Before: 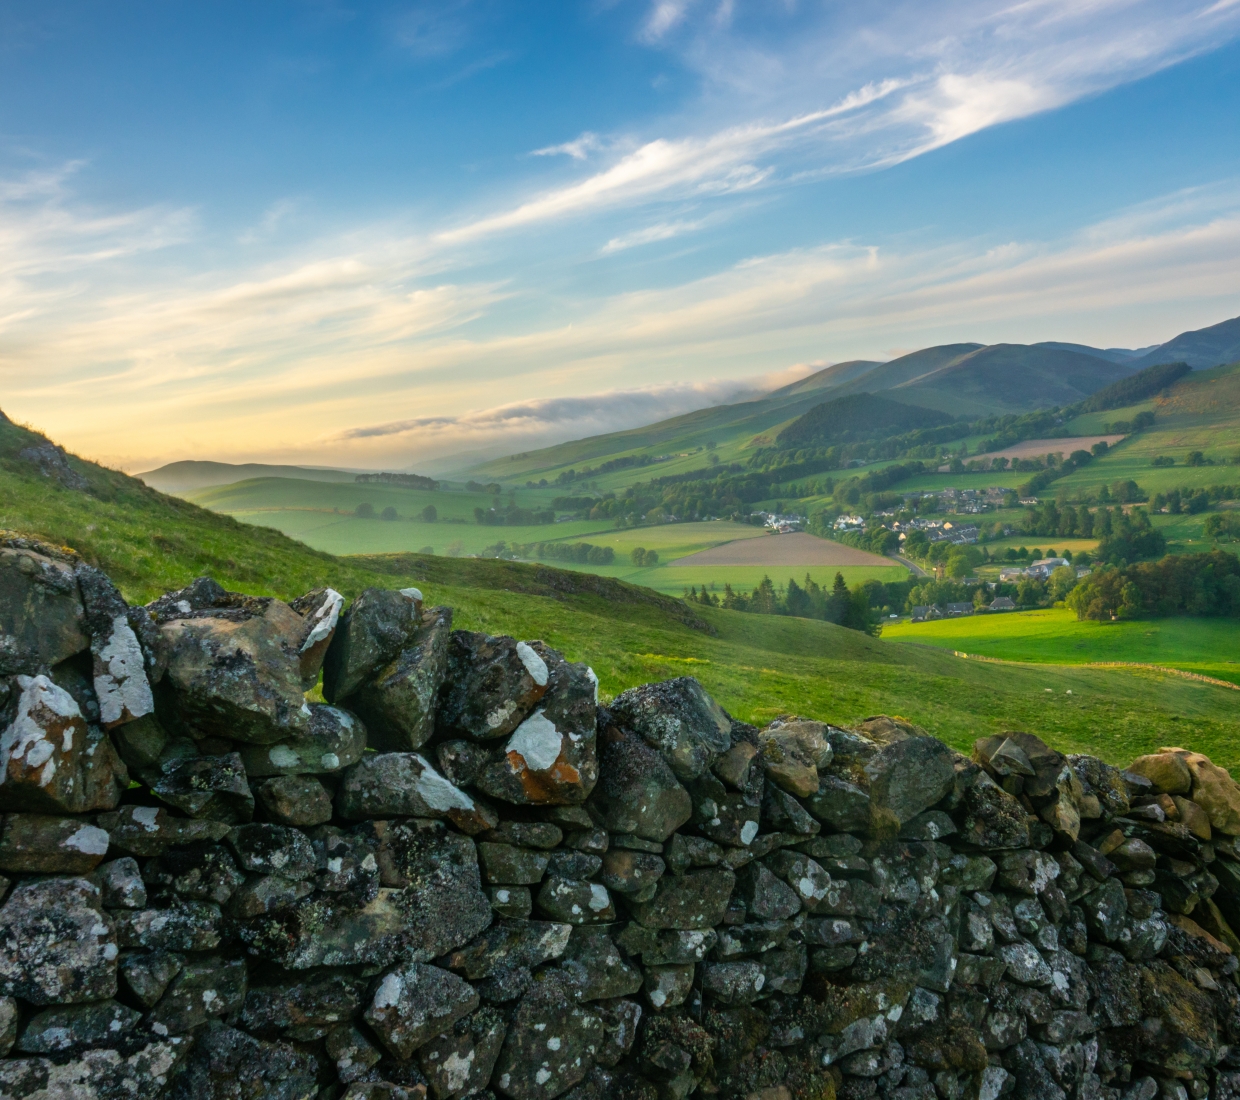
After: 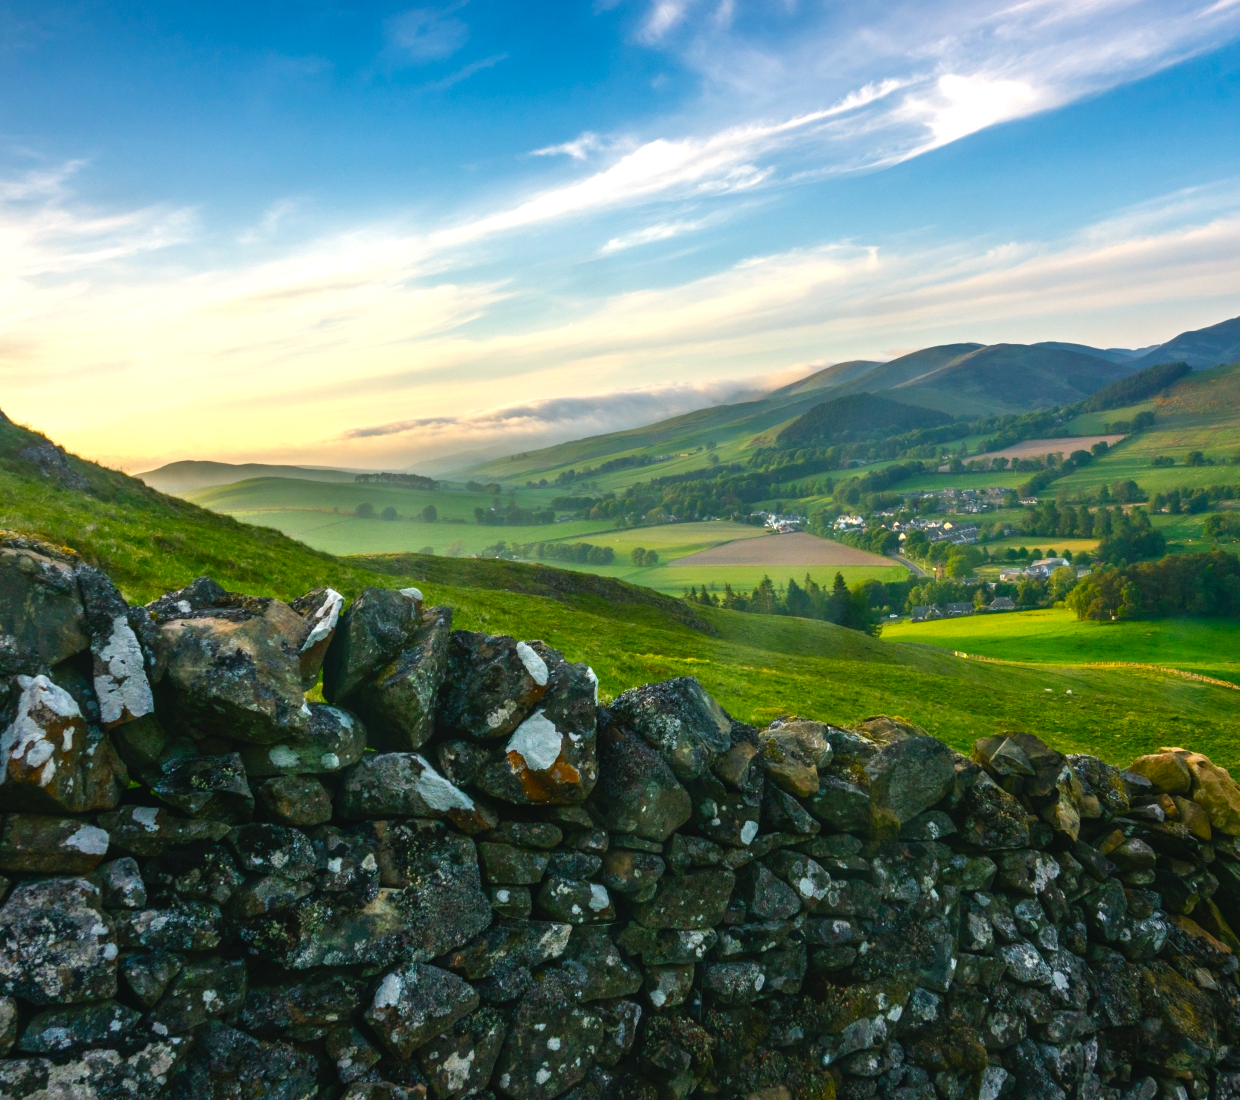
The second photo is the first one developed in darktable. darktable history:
shadows and highlights: shadows 4.1, highlights -17.6, soften with gaussian
color balance rgb: shadows lift › chroma 1%, shadows lift › hue 217.2°, power › hue 310.8°, highlights gain › chroma 1%, highlights gain › hue 54°, global offset › luminance 0.5%, global offset › hue 171.6°, perceptual saturation grading › global saturation 14.09%, perceptual saturation grading › highlights -25%, perceptual saturation grading › shadows 30%, perceptual brilliance grading › highlights 13.42%, perceptual brilliance grading › mid-tones 8.05%, perceptual brilliance grading › shadows -17.45%, global vibrance 25%
